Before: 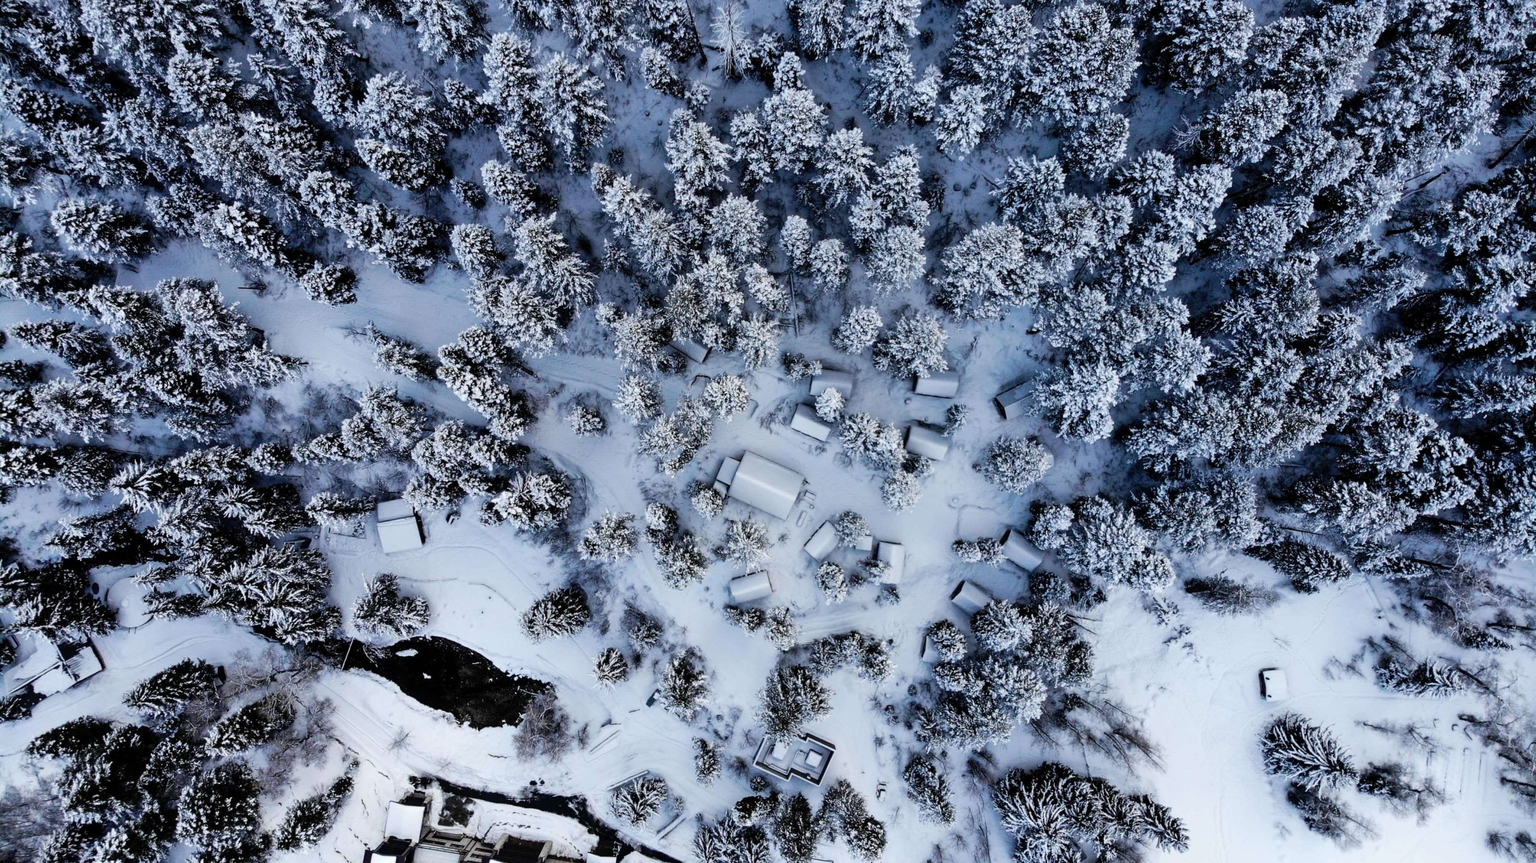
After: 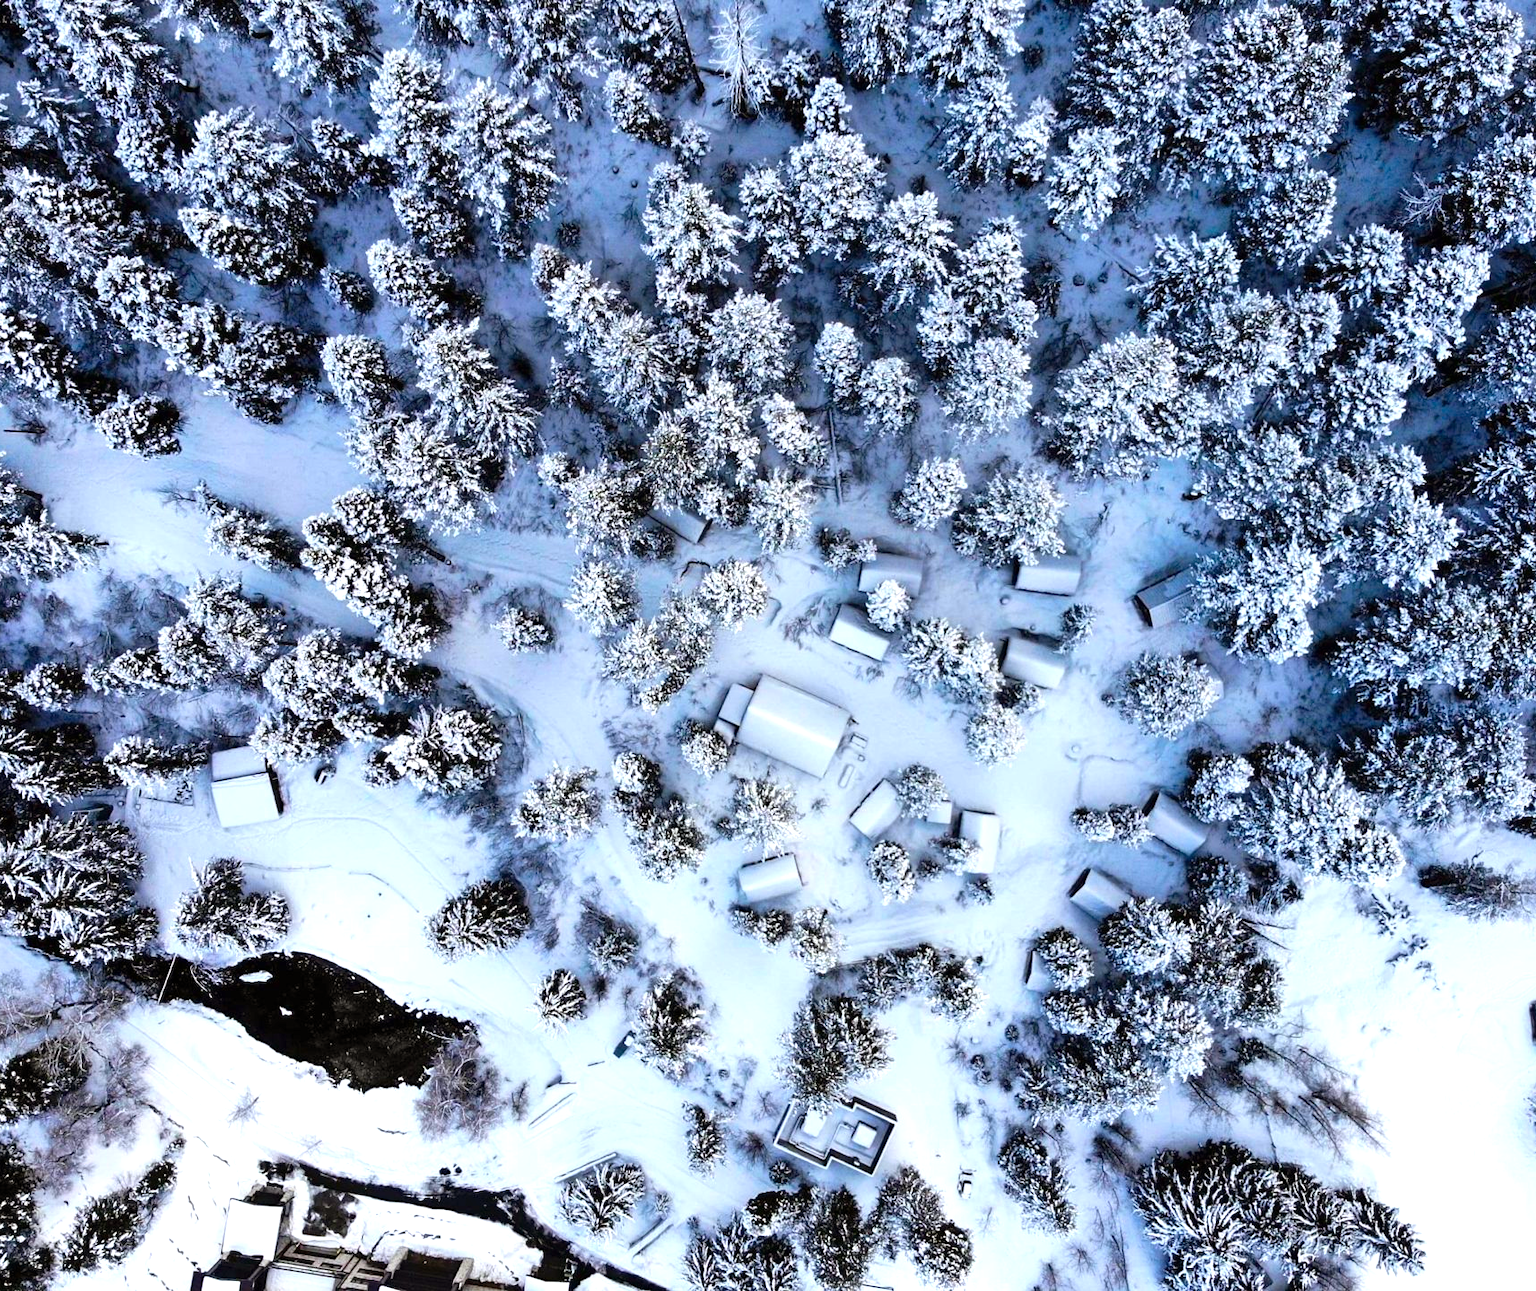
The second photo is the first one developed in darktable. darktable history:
color balance rgb: shadows lift › chroma 0.751%, shadows lift › hue 111.01°, power › chroma 0.691%, power › hue 60°, linear chroma grading › global chroma 15.409%, perceptual saturation grading › global saturation 19.052%
crop: left 15.373%, right 17.74%
exposure: black level correction 0, exposure 0.702 EV, compensate highlight preservation false
